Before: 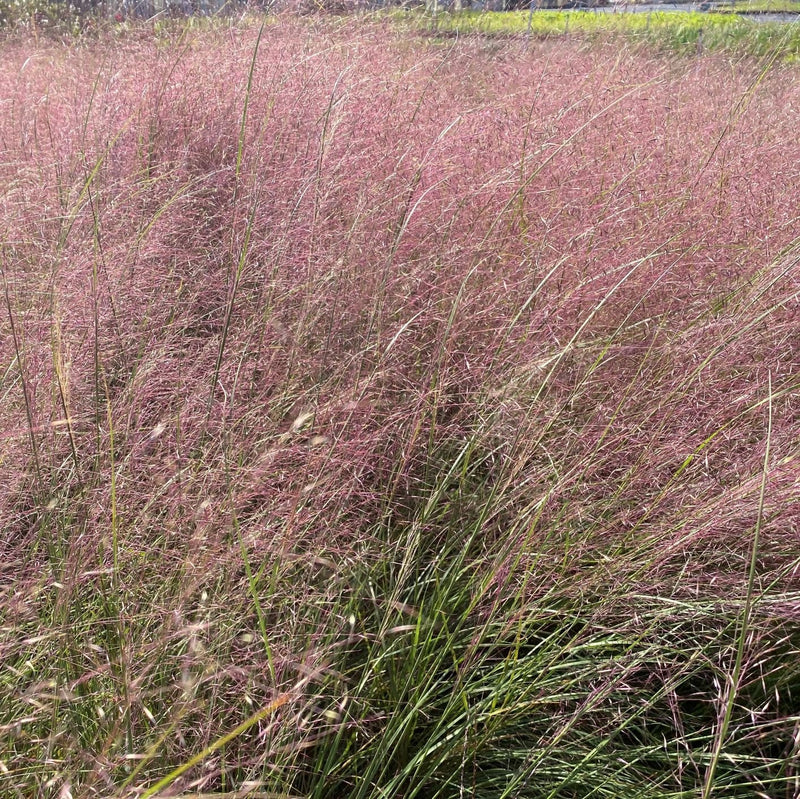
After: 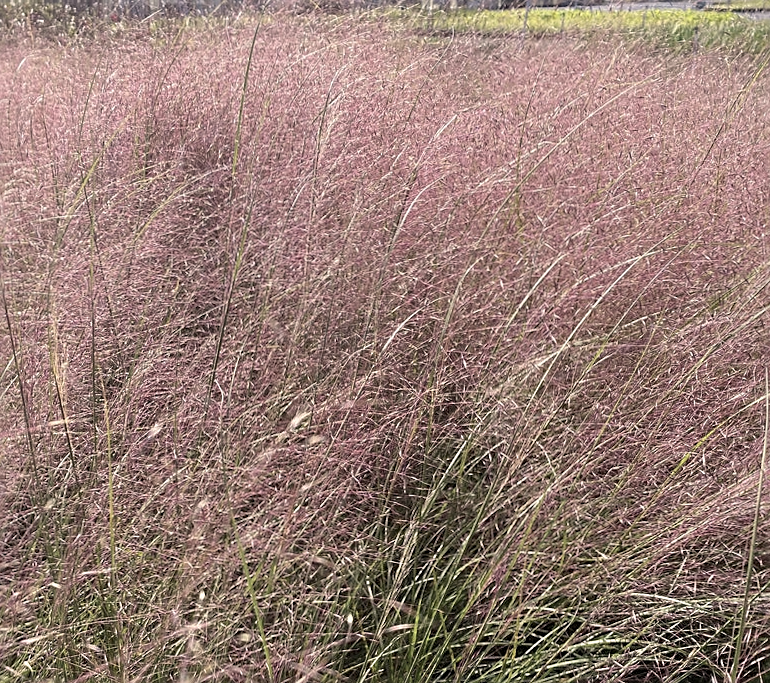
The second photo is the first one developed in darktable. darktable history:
color correction: highlights a* 5.59, highlights b* 5.24, saturation 0.68
sharpen: on, module defaults
crop and rotate: angle 0.2°, left 0.275%, right 3.127%, bottom 14.18%
